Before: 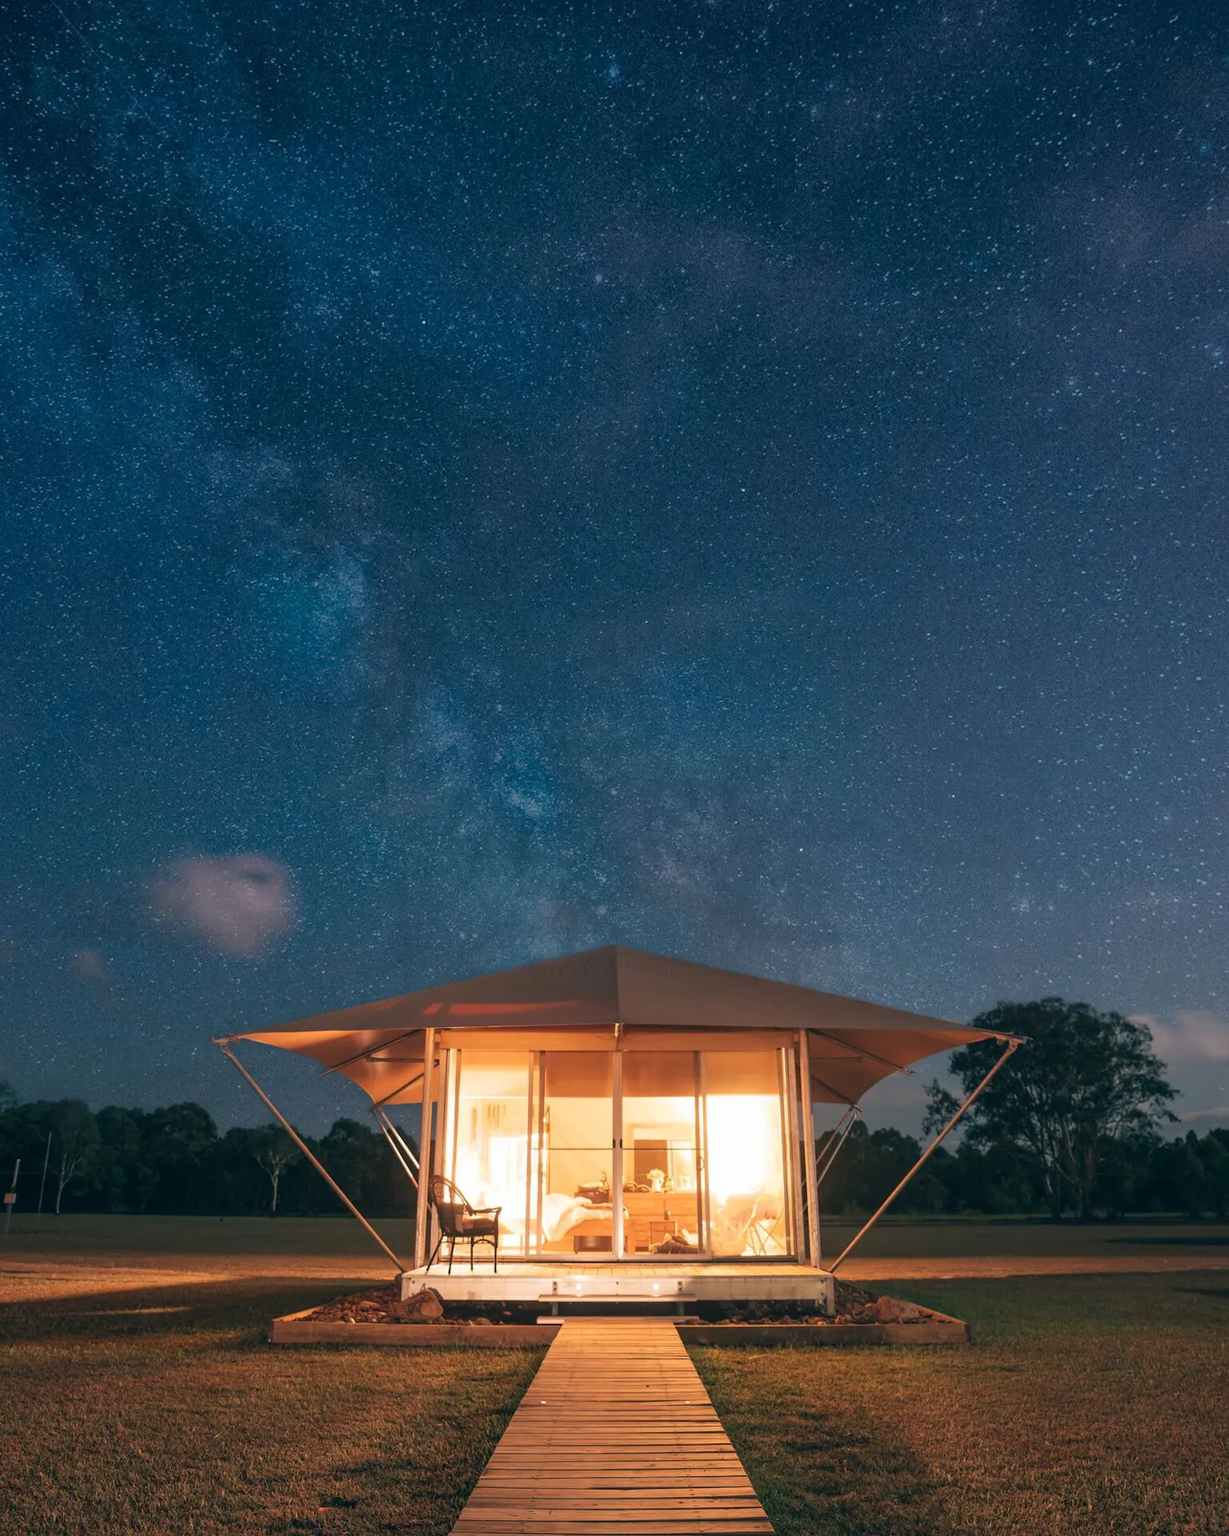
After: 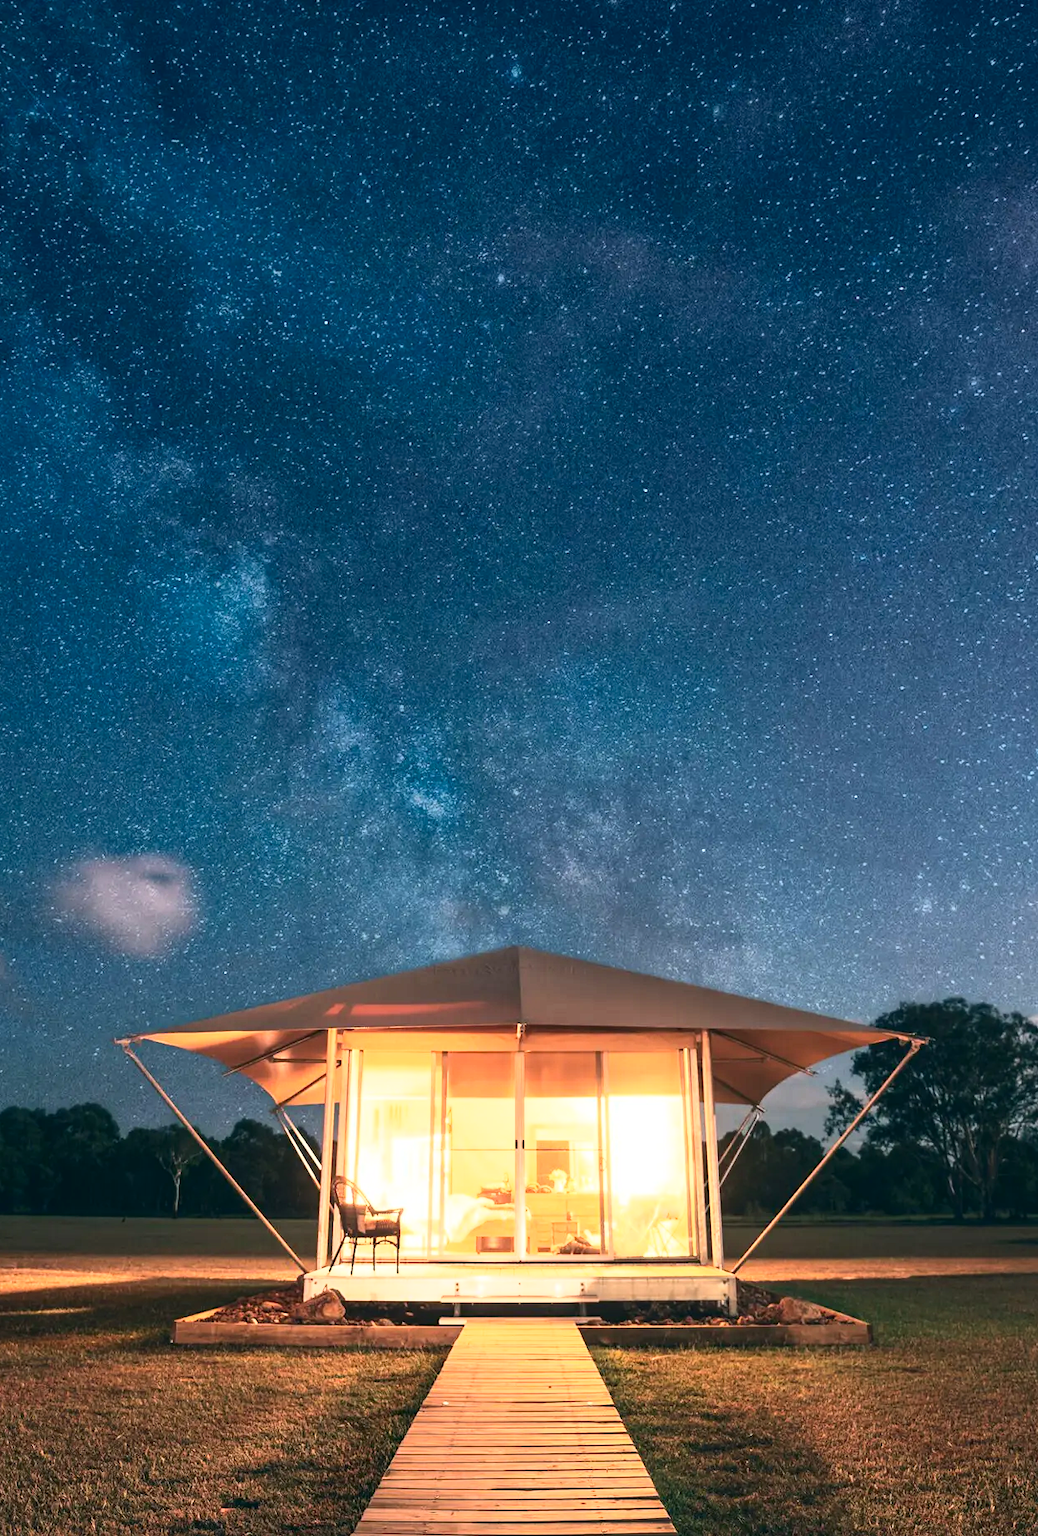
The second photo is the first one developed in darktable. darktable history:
base curve: curves: ch0 [(0, 0) (0.495, 0.917) (1, 1)]
crop: left 7.979%, right 7.521%
tone curve: curves: ch0 [(0, 0) (0.003, 0.009) (0.011, 0.013) (0.025, 0.019) (0.044, 0.029) (0.069, 0.04) (0.1, 0.053) (0.136, 0.08) (0.177, 0.114) (0.224, 0.151) (0.277, 0.207) (0.335, 0.267) (0.399, 0.35) (0.468, 0.442) (0.543, 0.545) (0.623, 0.656) (0.709, 0.752) (0.801, 0.843) (0.898, 0.932) (1, 1)], color space Lab, independent channels, preserve colors none
